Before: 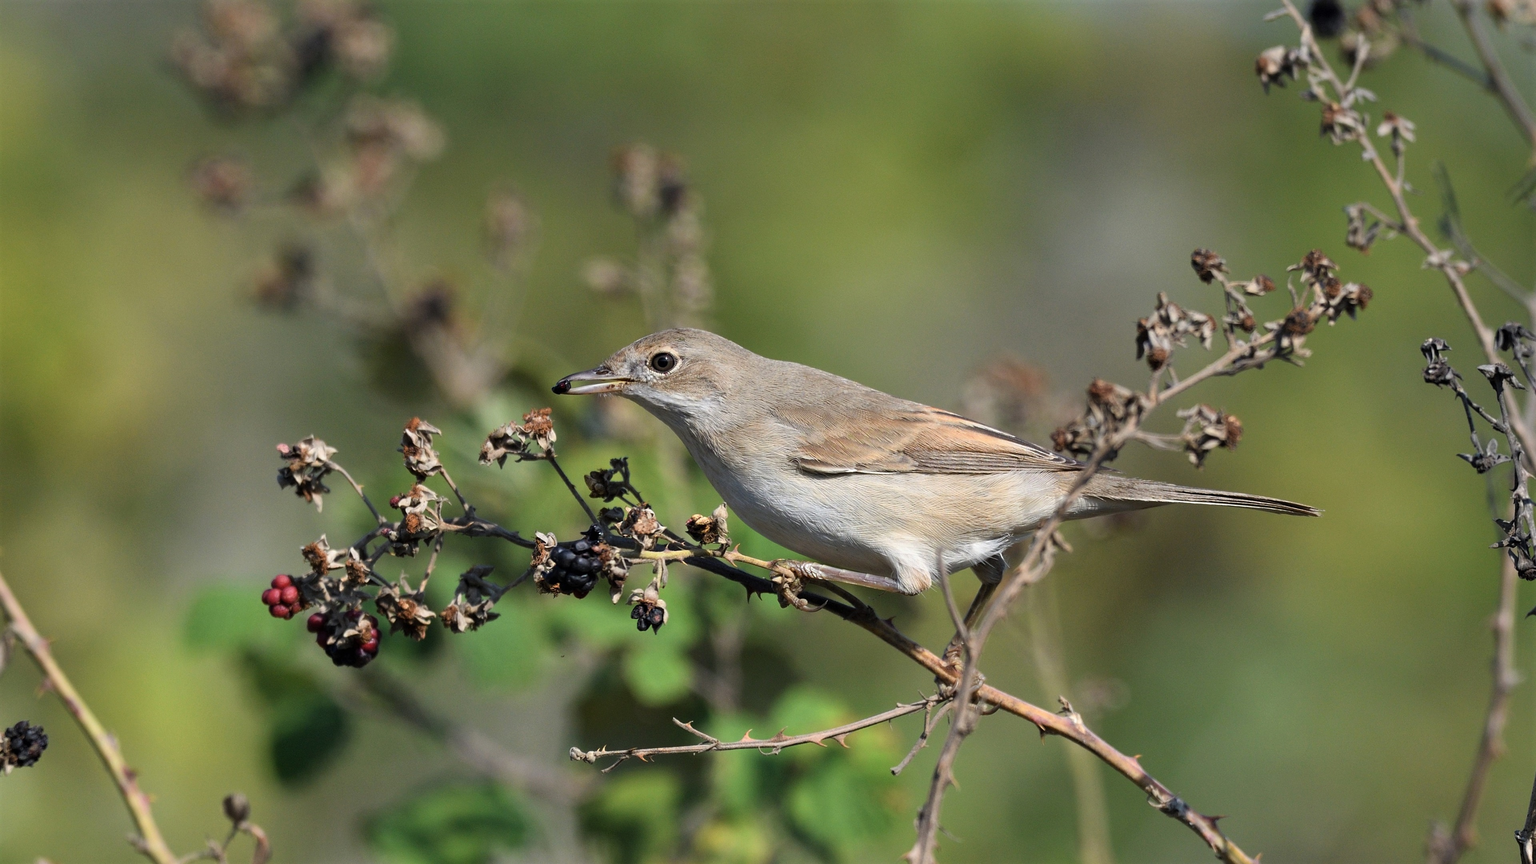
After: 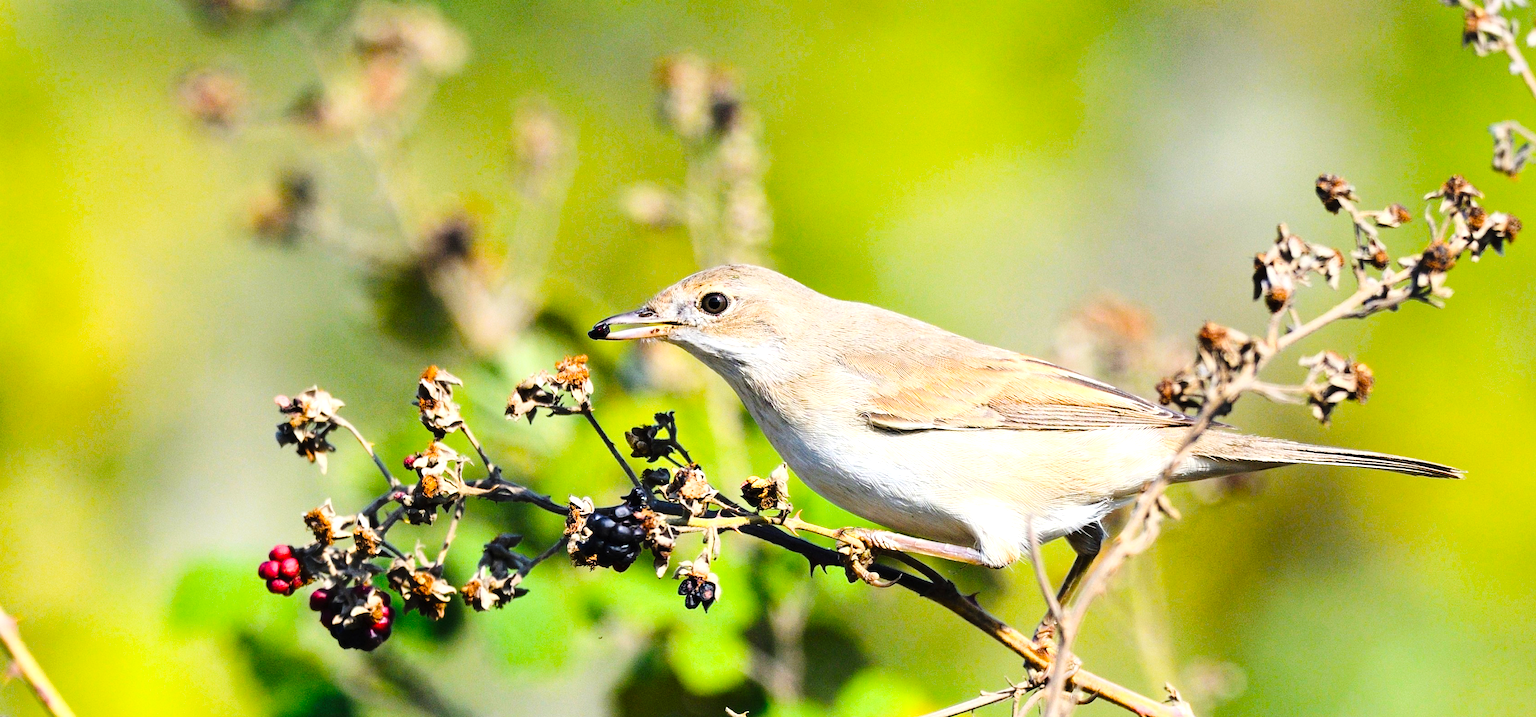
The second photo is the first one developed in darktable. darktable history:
color balance rgb: power › hue 211.84°, perceptual saturation grading › global saturation 36.265%, perceptual saturation grading › shadows 35.385%, perceptual brilliance grading › global brilliance 29.932%, global vibrance 15.151%
base curve: curves: ch0 [(0, 0) (0.032, 0.025) (0.121, 0.166) (0.206, 0.329) (0.605, 0.79) (1, 1)]
crop and rotate: left 2.314%, top 11.171%, right 9.778%, bottom 15.781%
tone curve: curves: ch0 [(0, 0) (0.003, 0.015) (0.011, 0.019) (0.025, 0.026) (0.044, 0.041) (0.069, 0.057) (0.1, 0.085) (0.136, 0.116) (0.177, 0.158) (0.224, 0.215) (0.277, 0.286) (0.335, 0.367) (0.399, 0.452) (0.468, 0.534) (0.543, 0.612) (0.623, 0.698) (0.709, 0.775) (0.801, 0.858) (0.898, 0.928) (1, 1)], preserve colors none
